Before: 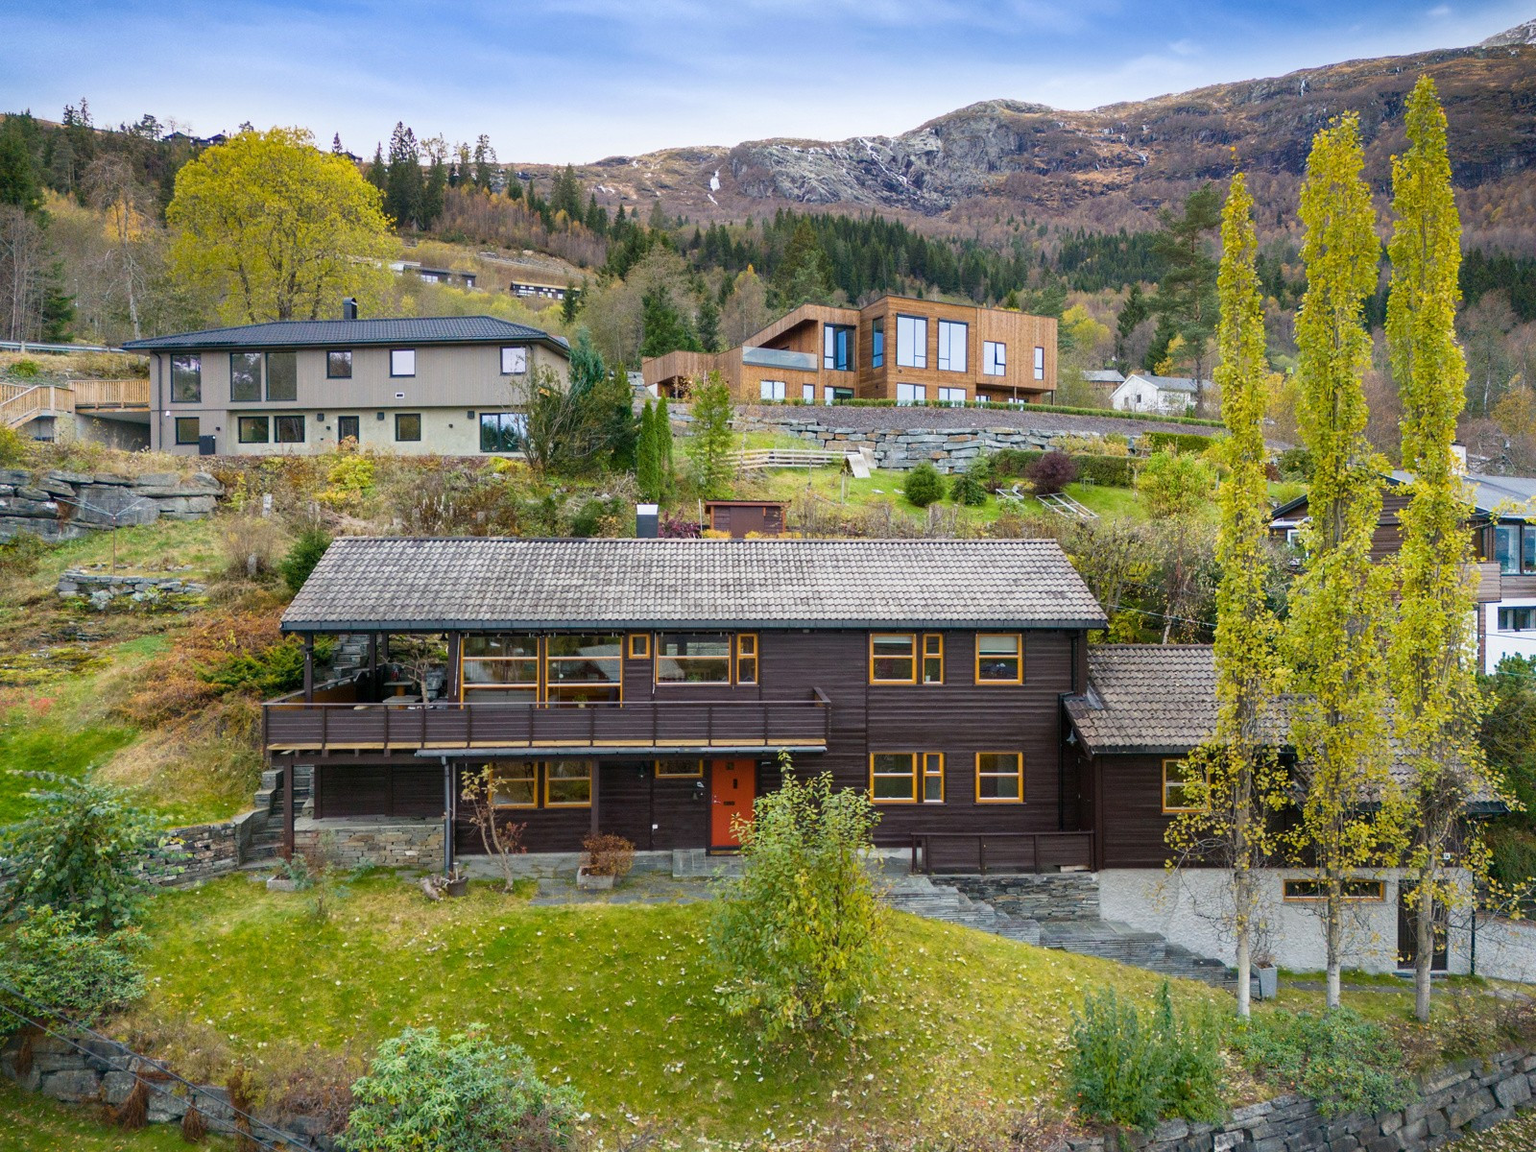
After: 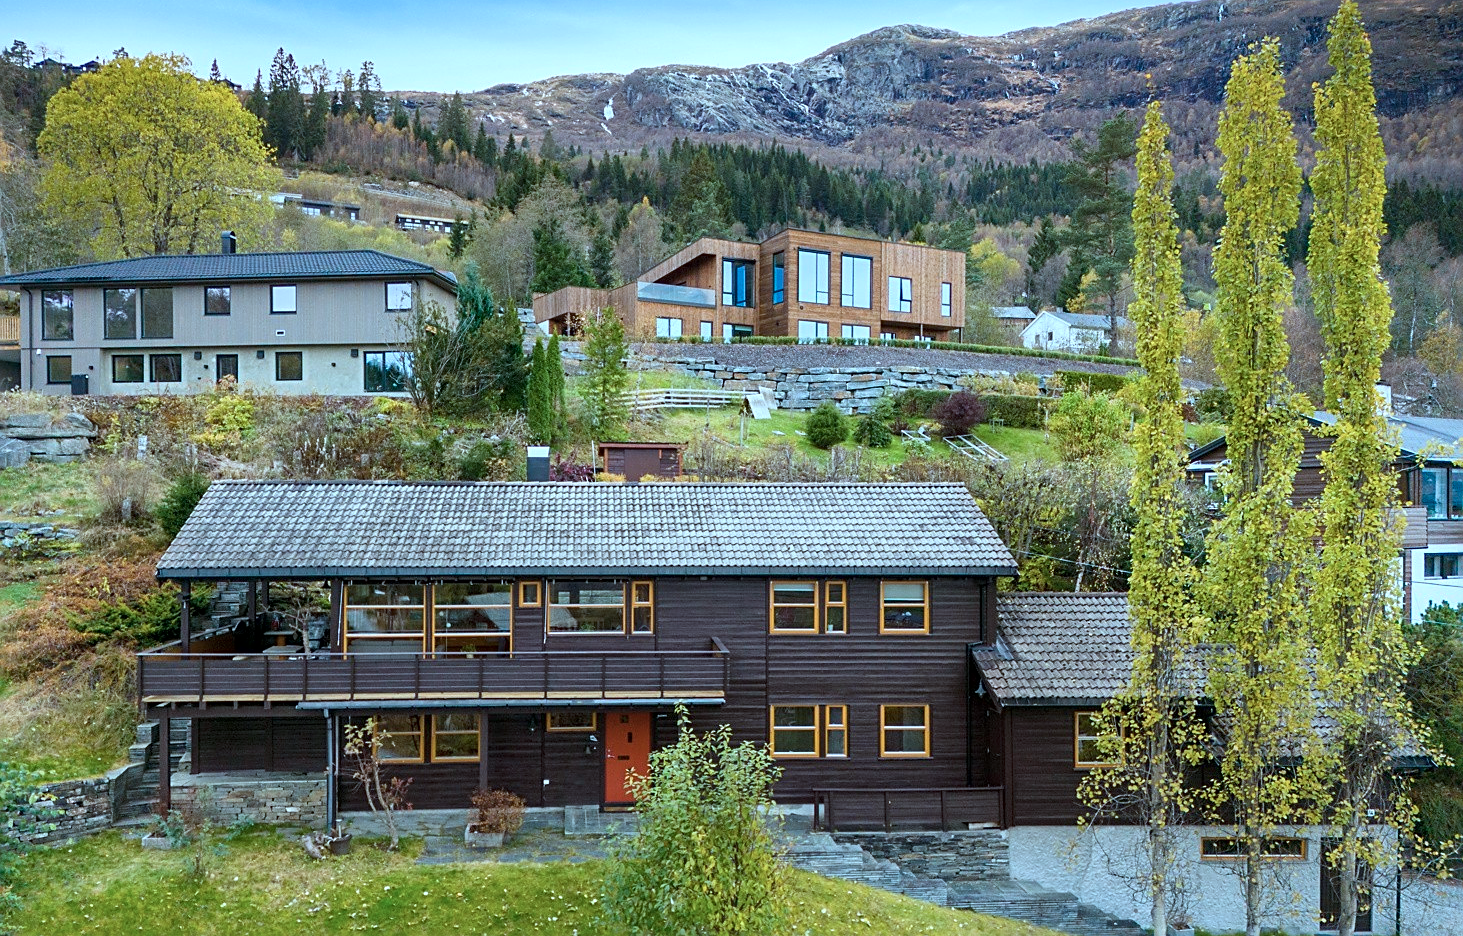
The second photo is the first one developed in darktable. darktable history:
crop: left 8.534%, top 6.594%, bottom 15.337%
sharpen: on, module defaults
local contrast: mode bilateral grid, contrast 19, coarseness 50, detail 121%, midtone range 0.2
color correction: highlights a* -10.57, highlights b* -19.46
